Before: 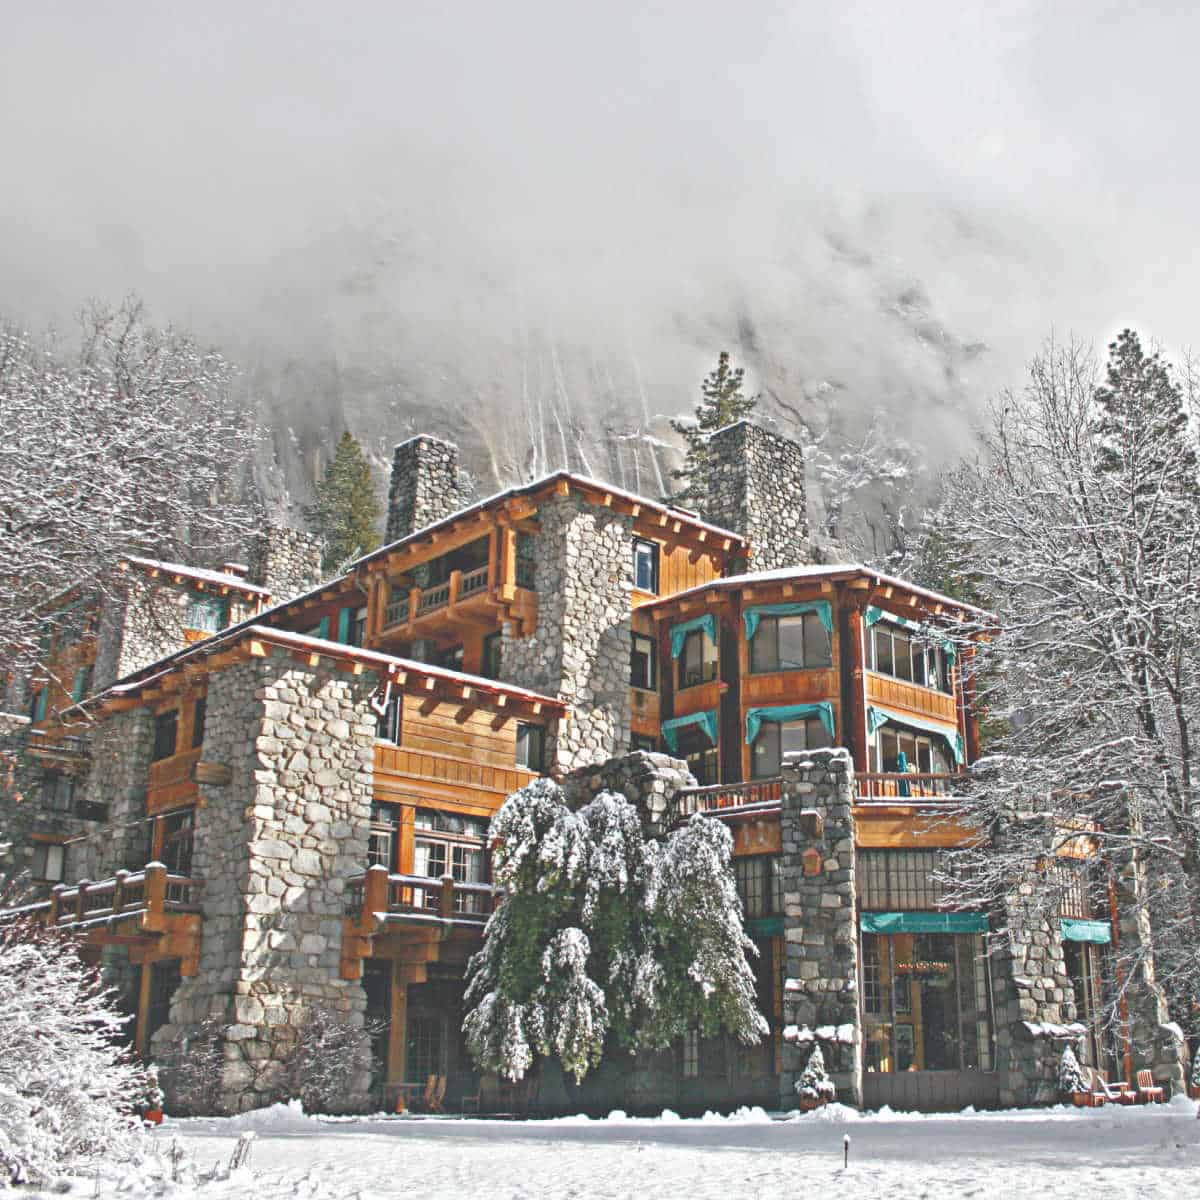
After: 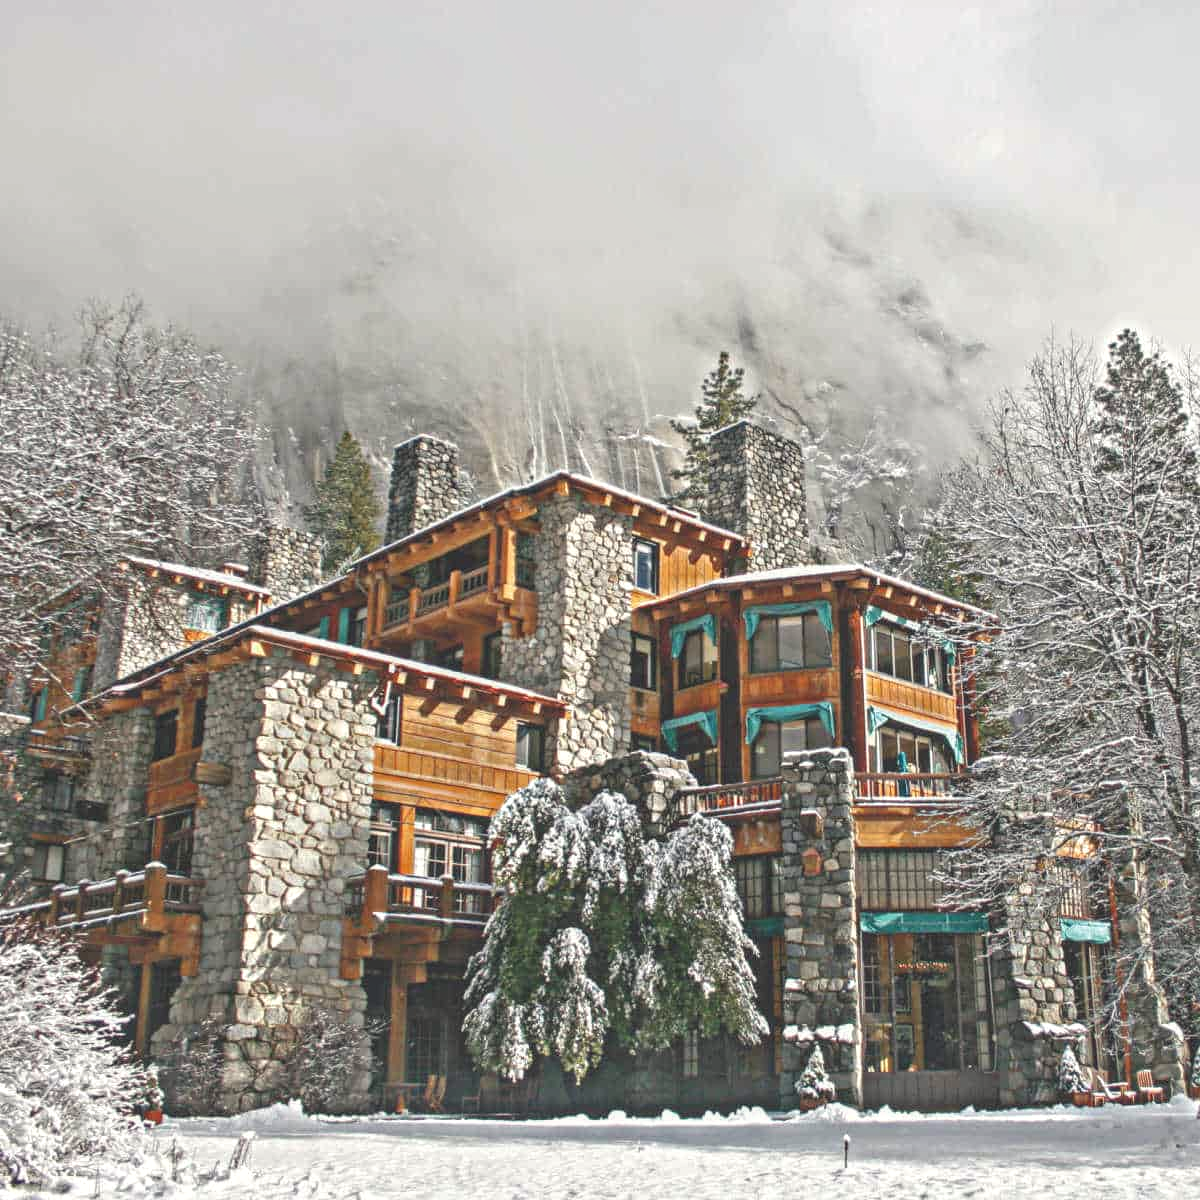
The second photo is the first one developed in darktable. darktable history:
local contrast: on, module defaults
color correction: highlights b* 3.05
